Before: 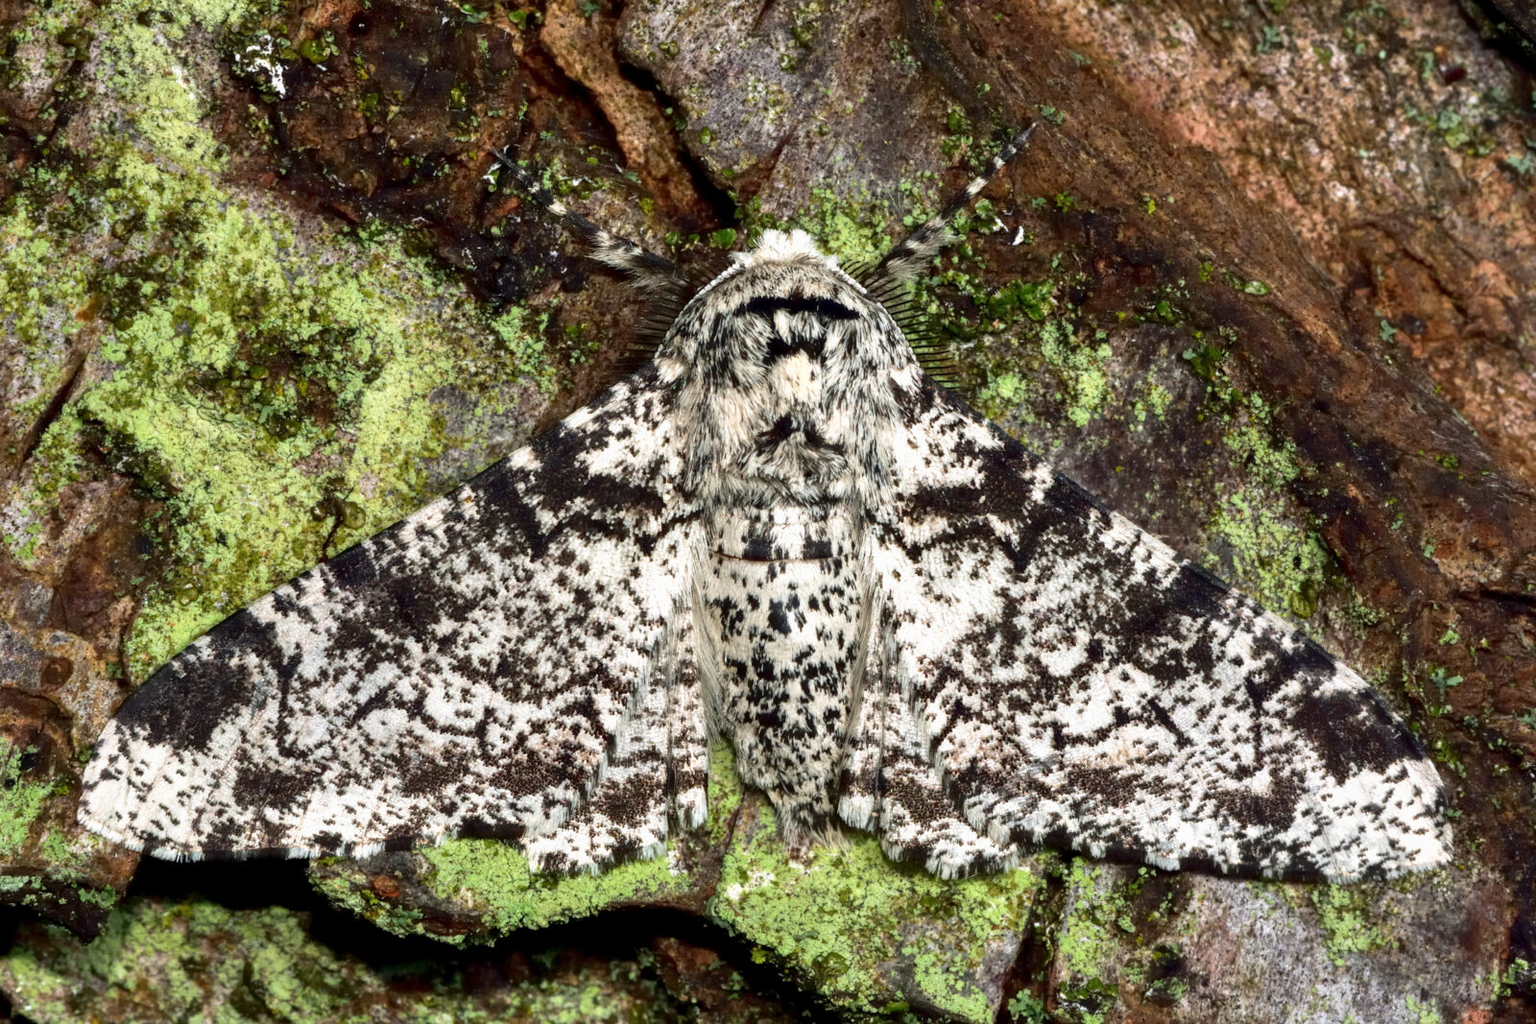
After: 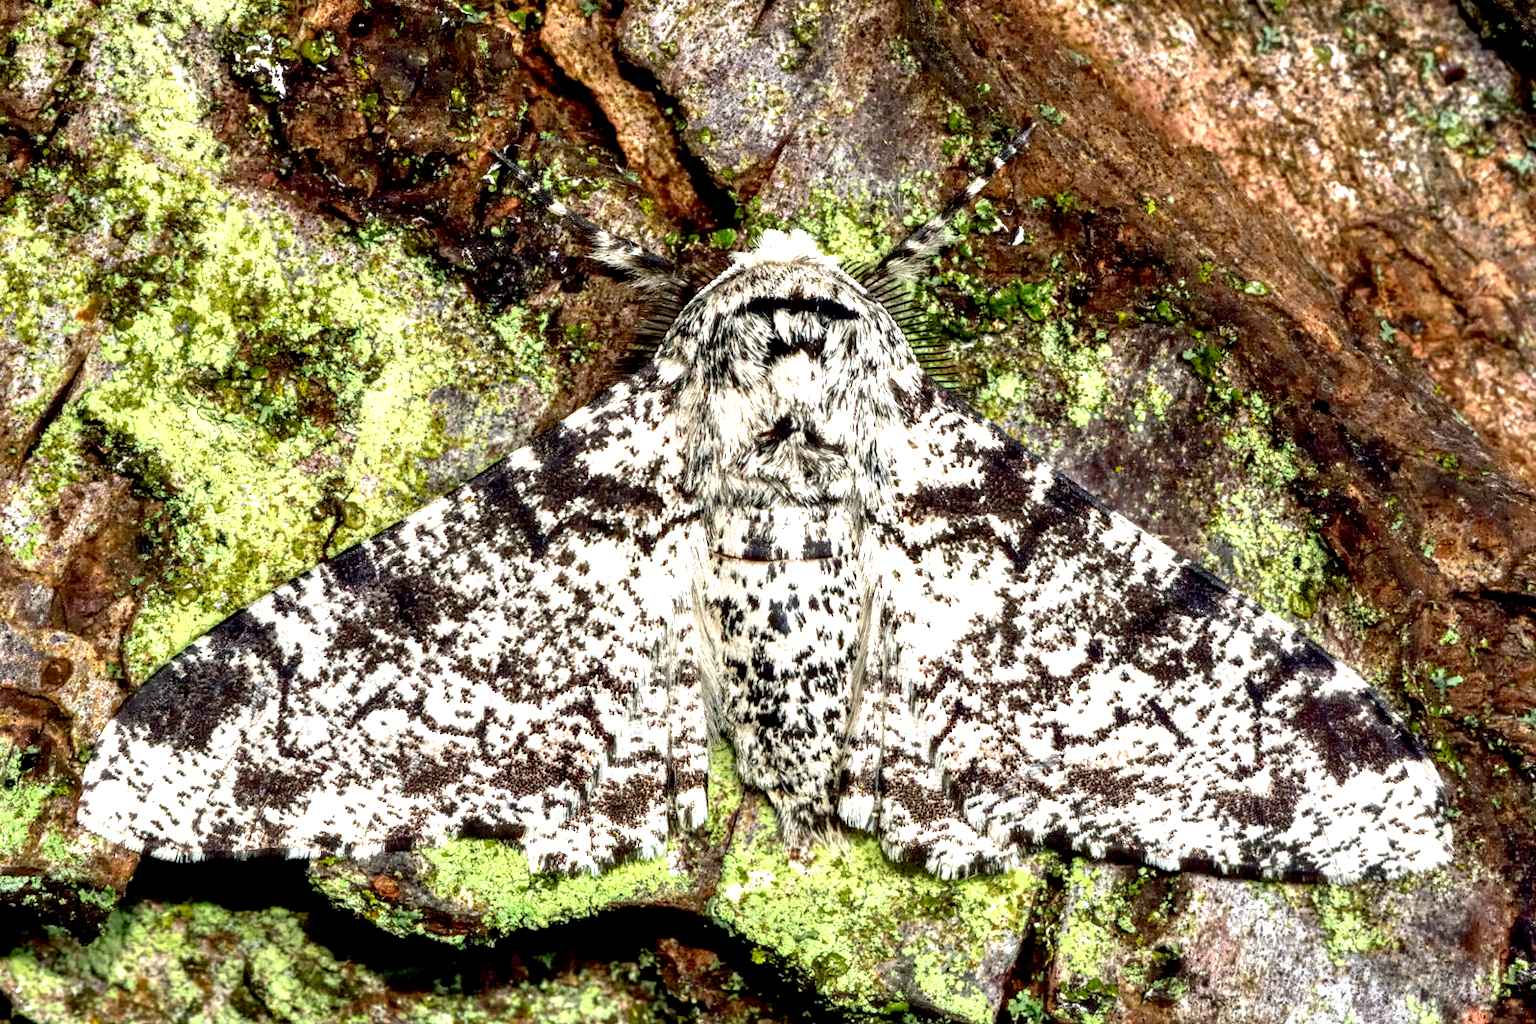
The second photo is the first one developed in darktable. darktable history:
exposure: black level correction 0.008, exposure 0.972 EV, compensate highlight preservation false
local contrast: on, module defaults
